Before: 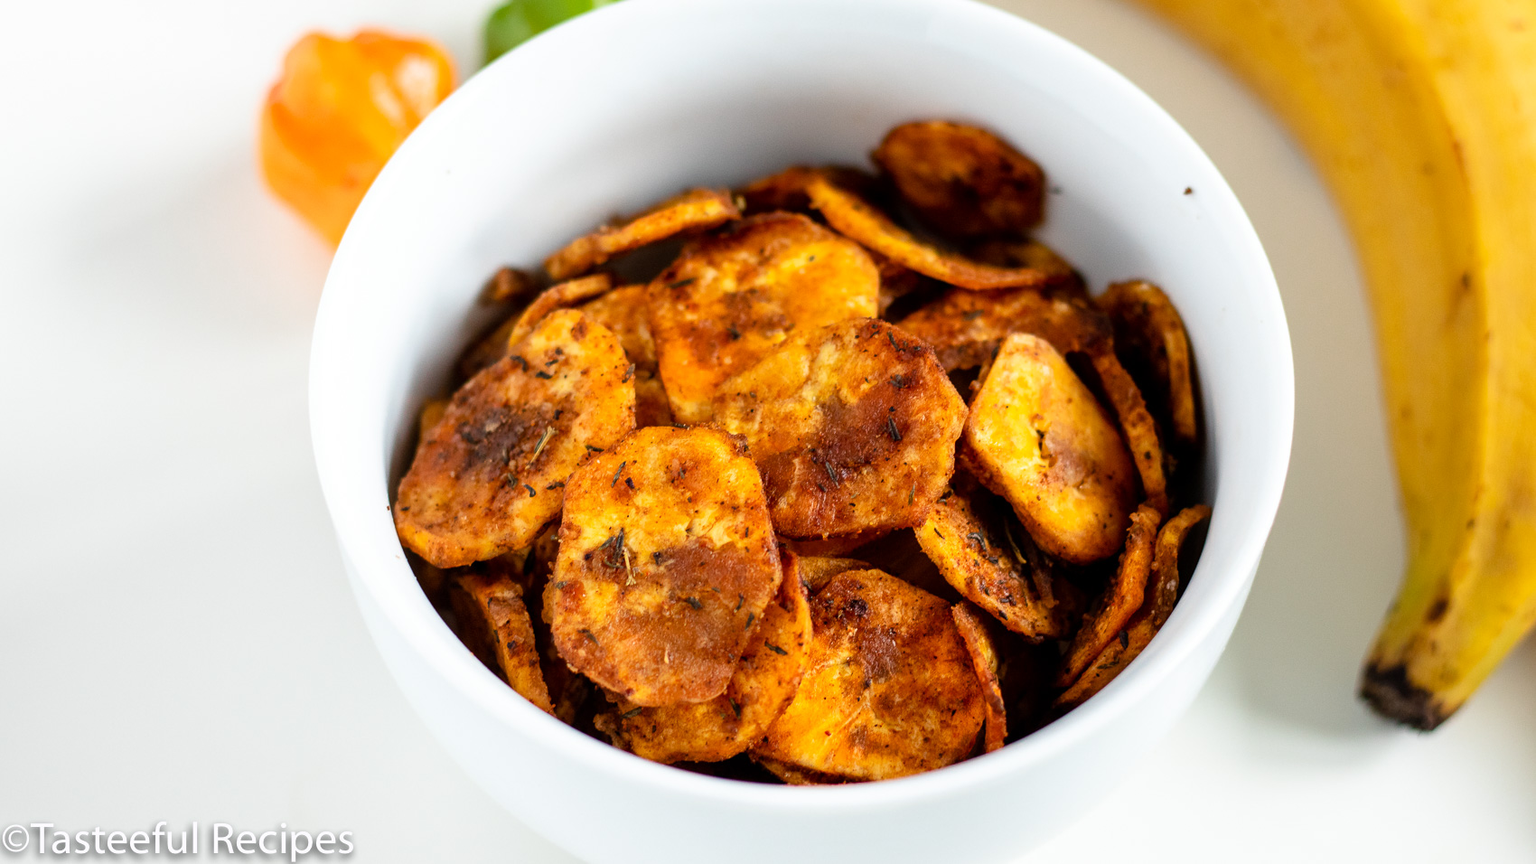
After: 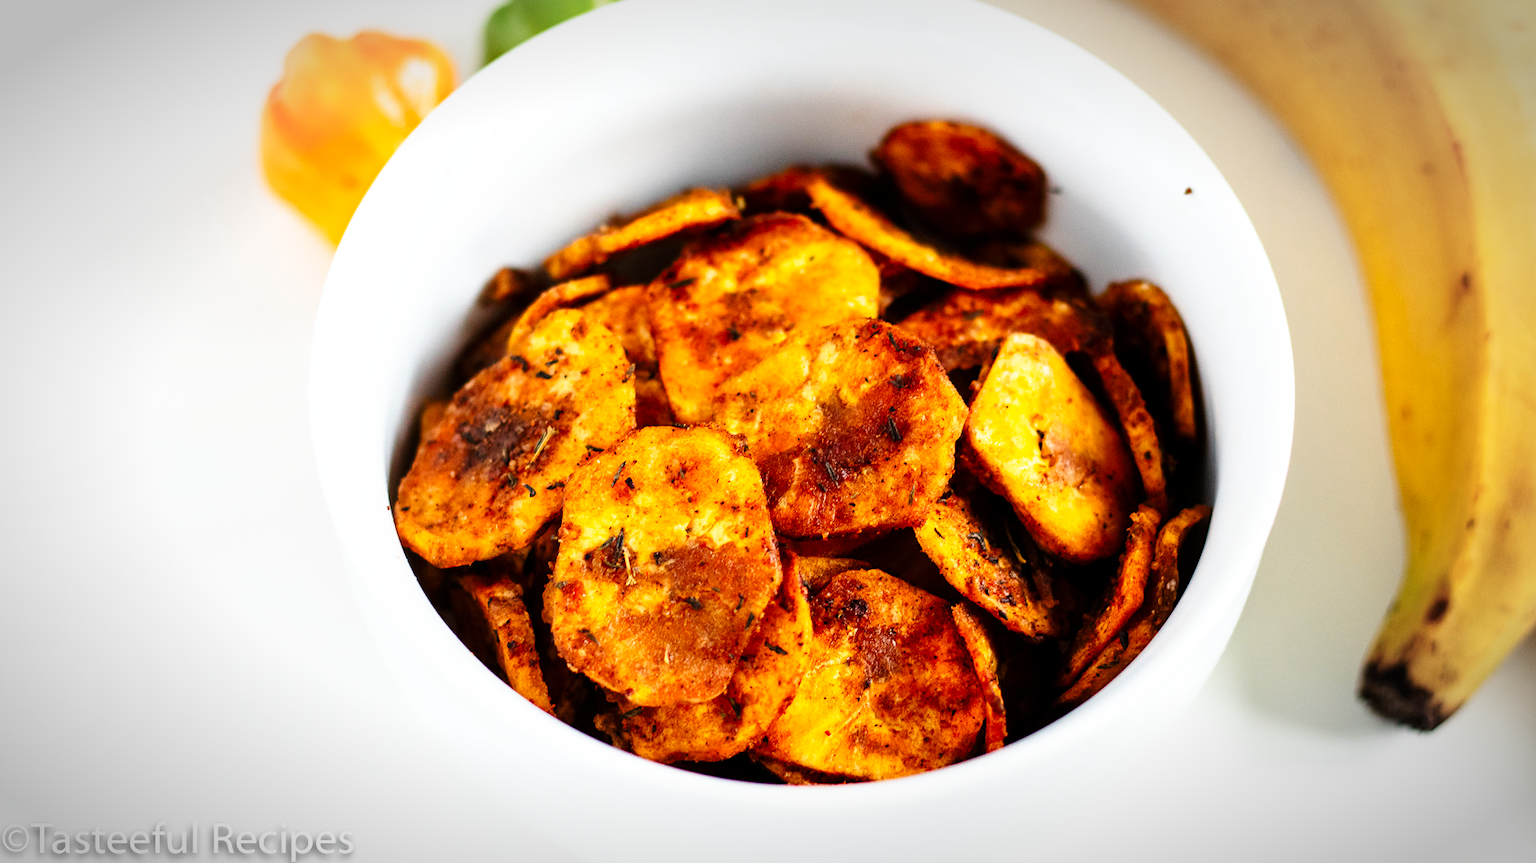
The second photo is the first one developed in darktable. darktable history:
tone curve: curves: ch0 [(0, 0) (0.074, 0.04) (0.157, 0.1) (0.472, 0.515) (0.635, 0.731) (0.768, 0.878) (0.899, 0.969) (1, 1)]; ch1 [(0, 0) (0.08, 0.08) (0.3, 0.3) (0.5, 0.5) (0.539, 0.558) (0.586, 0.658) (0.69, 0.787) (0.92, 0.92) (1, 1)]; ch2 [(0, 0) (0.08, 0.08) (0.3, 0.3) (0.5, 0.5) (0.543, 0.597) (0.597, 0.679) (0.92, 0.92) (1, 1)], preserve colors none
vignetting: automatic ratio true, unbound false
